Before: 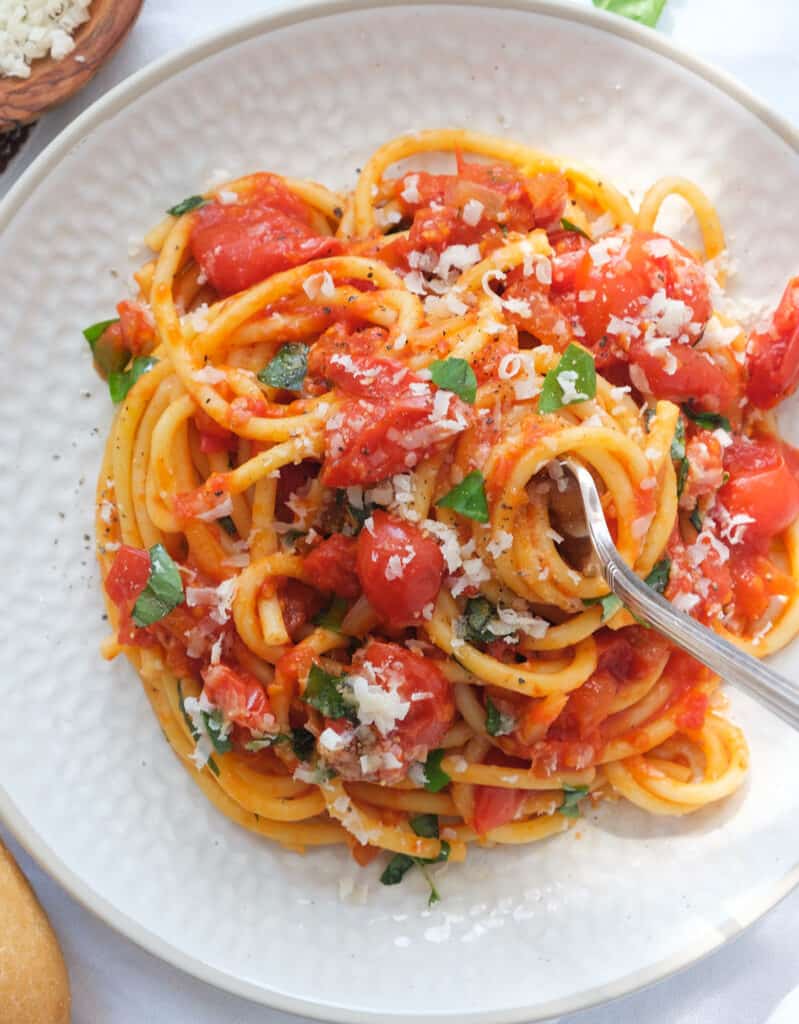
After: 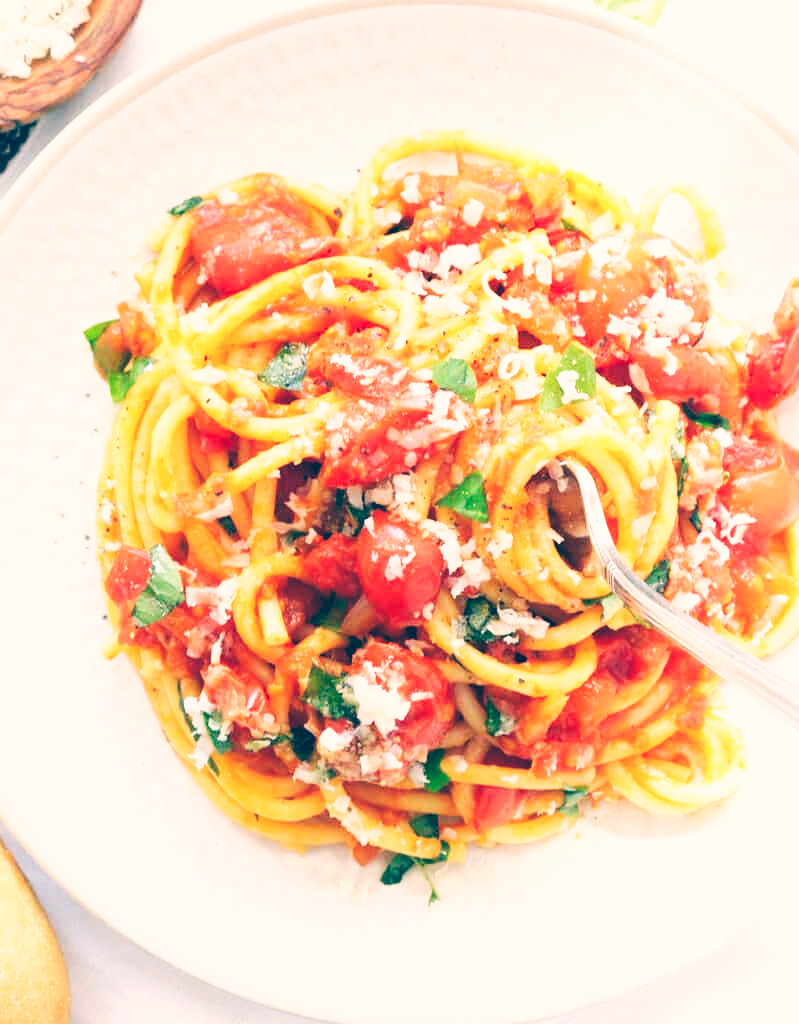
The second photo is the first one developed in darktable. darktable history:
color correction: highlights a* 3.84, highlights b* 5.07
base curve: curves: ch0 [(0, 0) (0.007, 0.004) (0.027, 0.03) (0.046, 0.07) (0.207, 0.54) (0.442, 0.872) (0.673, 0.972) (1, 1)], preserve colors none
color balance: lift [1.006, 0.985, 1.002, 1.015], gamma [1, 0.953, 1.008, 1.047], gain [1.076, 1.13, 1.004, 0.87]
